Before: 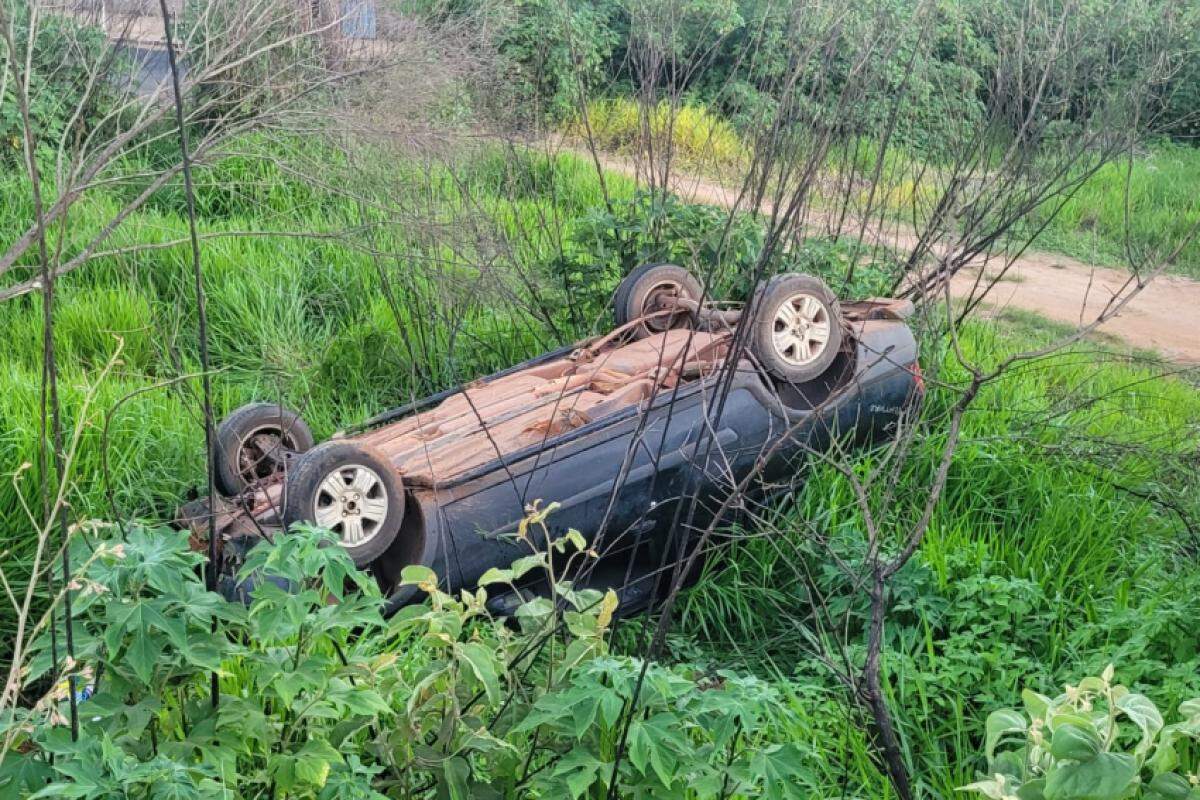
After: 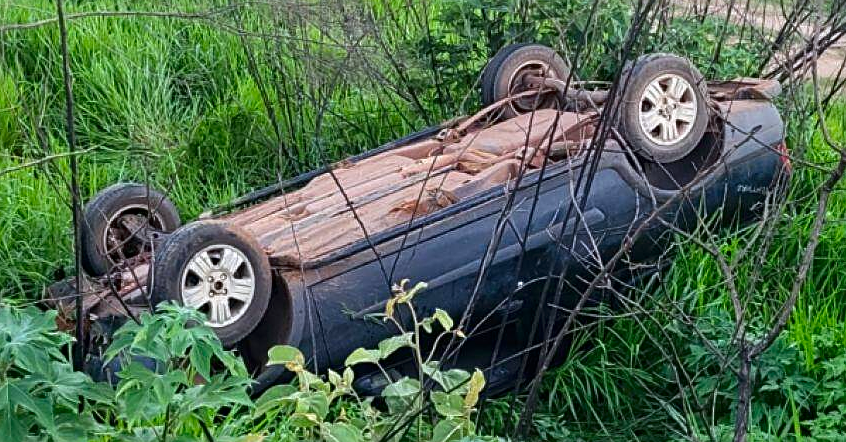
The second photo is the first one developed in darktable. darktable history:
sharpen: on, module defaults
crop: left 11.123%, top 27.61%, right 18.3%, bottom 17.034%
white balance: red 0.976, blue 1.04
contrast brightness saturation: contrast 0.07, brightness -0.13, saturation 0.06
